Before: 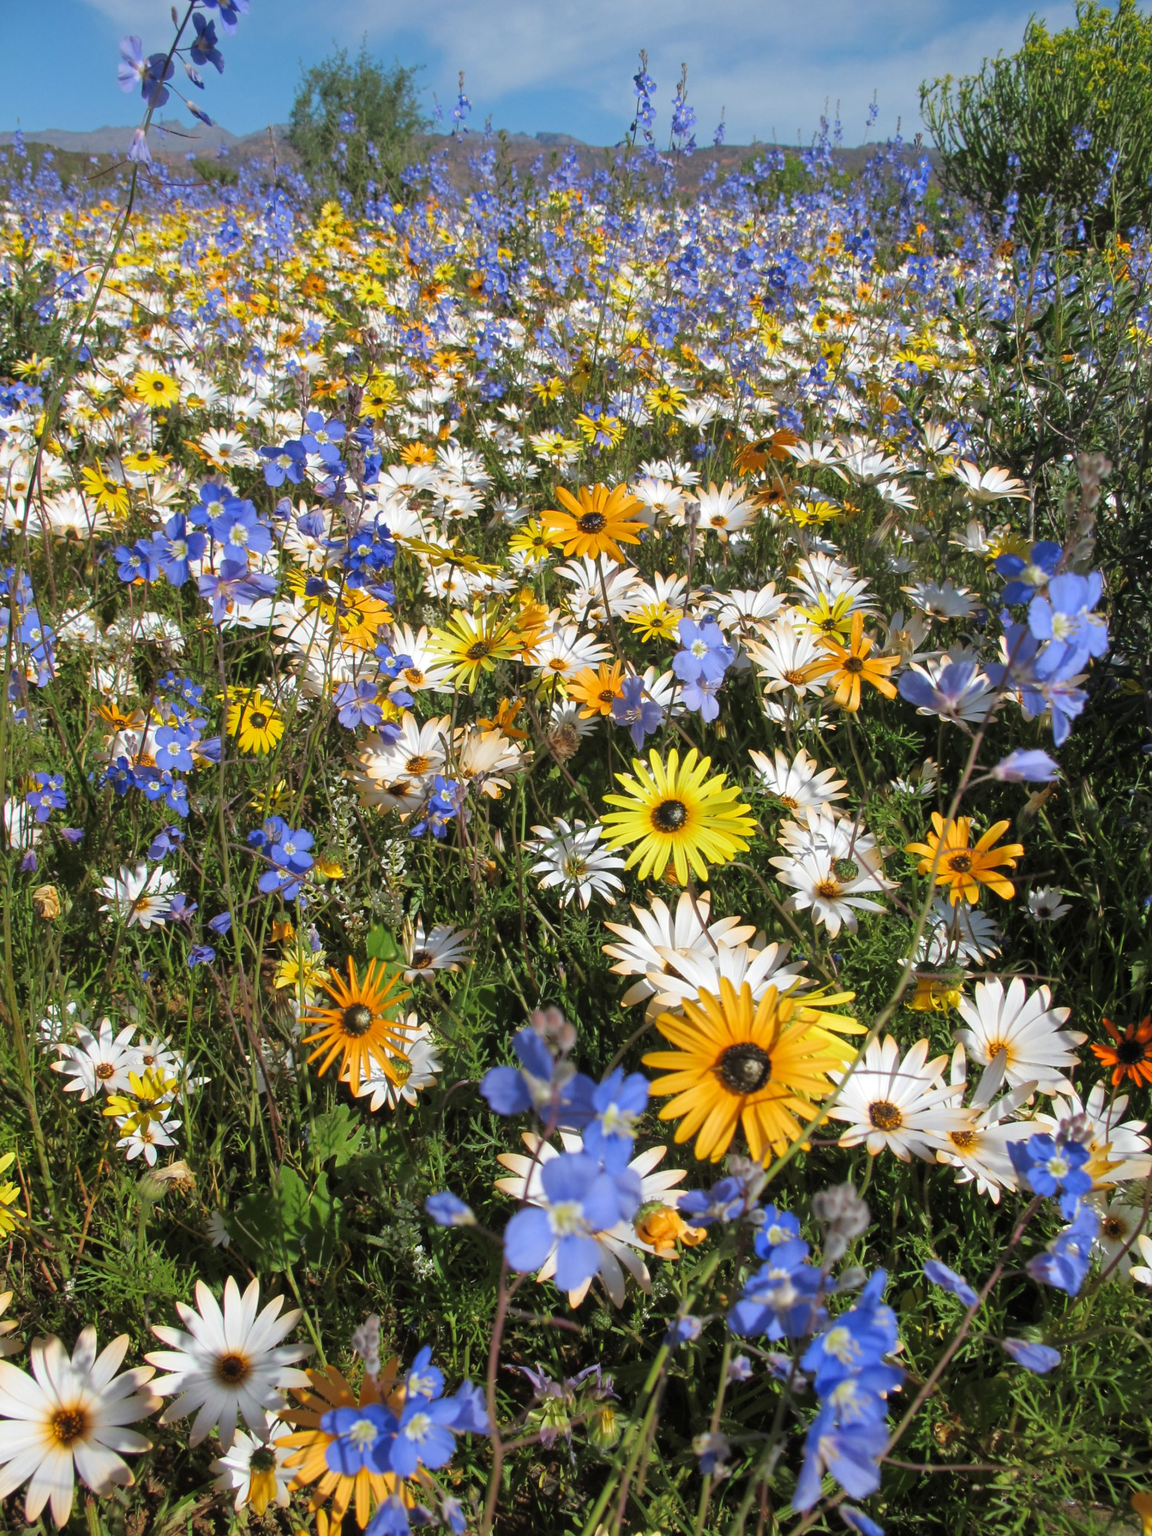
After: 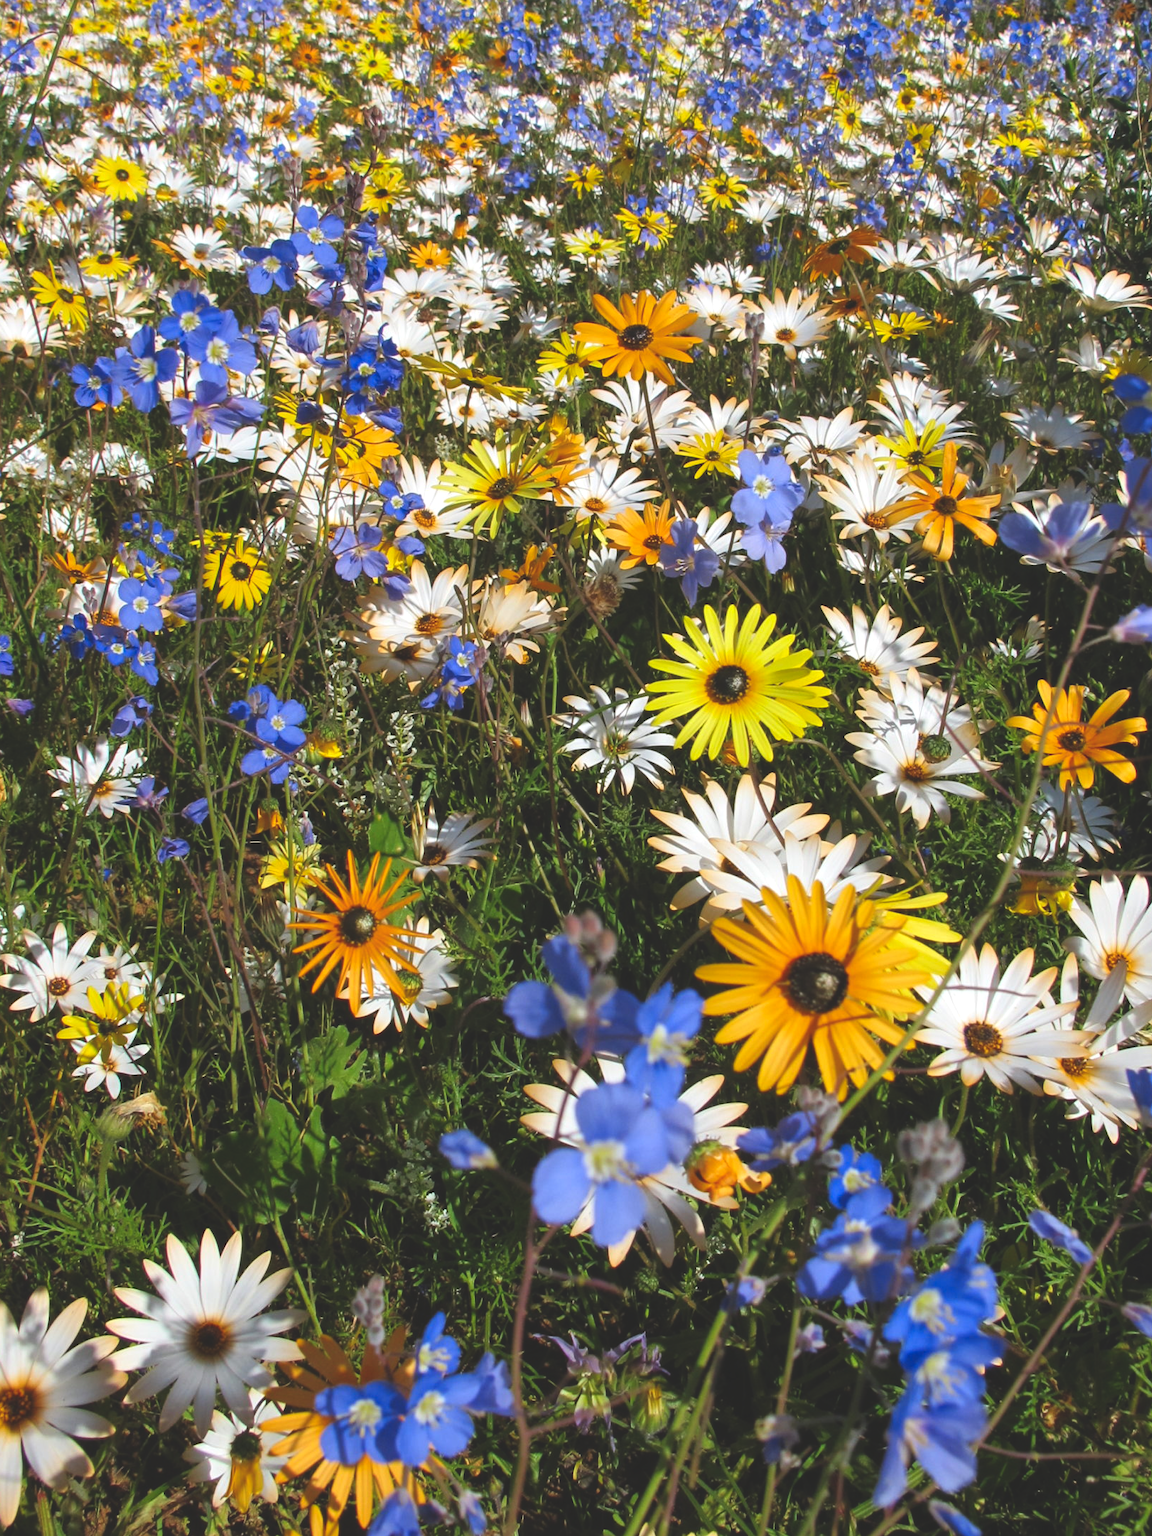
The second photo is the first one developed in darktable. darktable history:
crop and rotate: left 4.842%, top 15.51%, right 10.668%
contrast brightness saturation: contrast 0.12, brightness -0.12, saturation 0.2
exposure: black level correction -0.041, exposure 0.064 EV, compensate highlight preservation false
